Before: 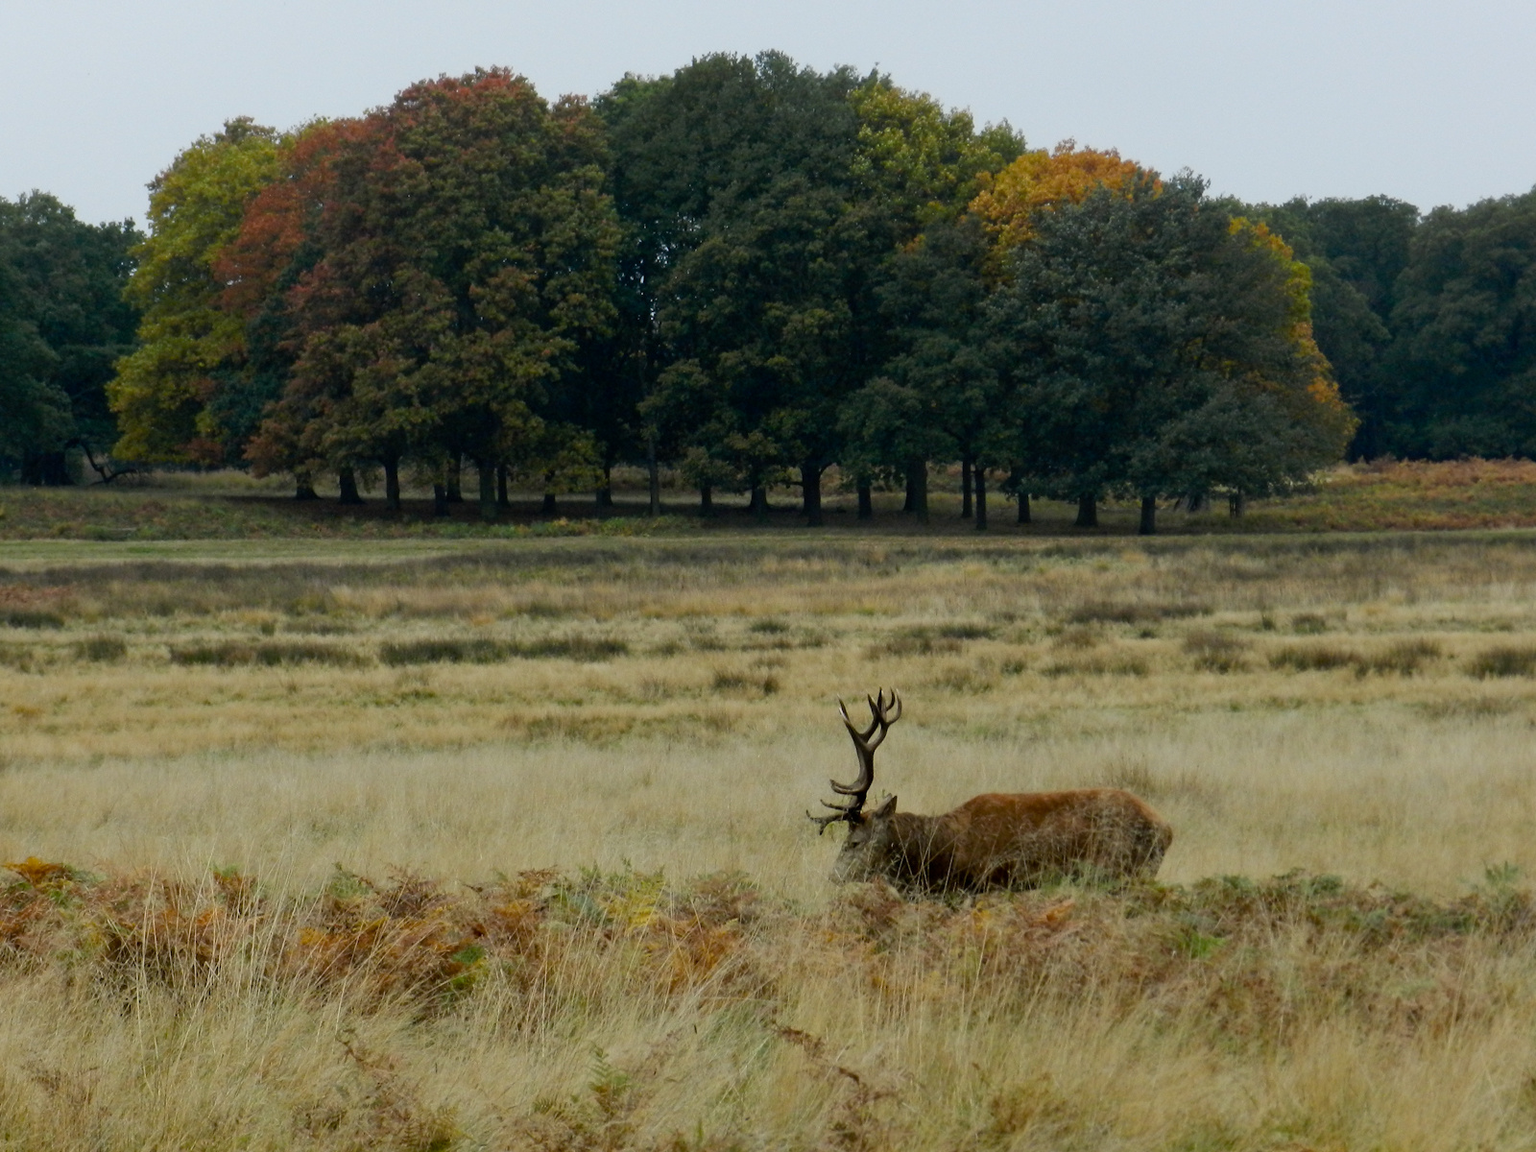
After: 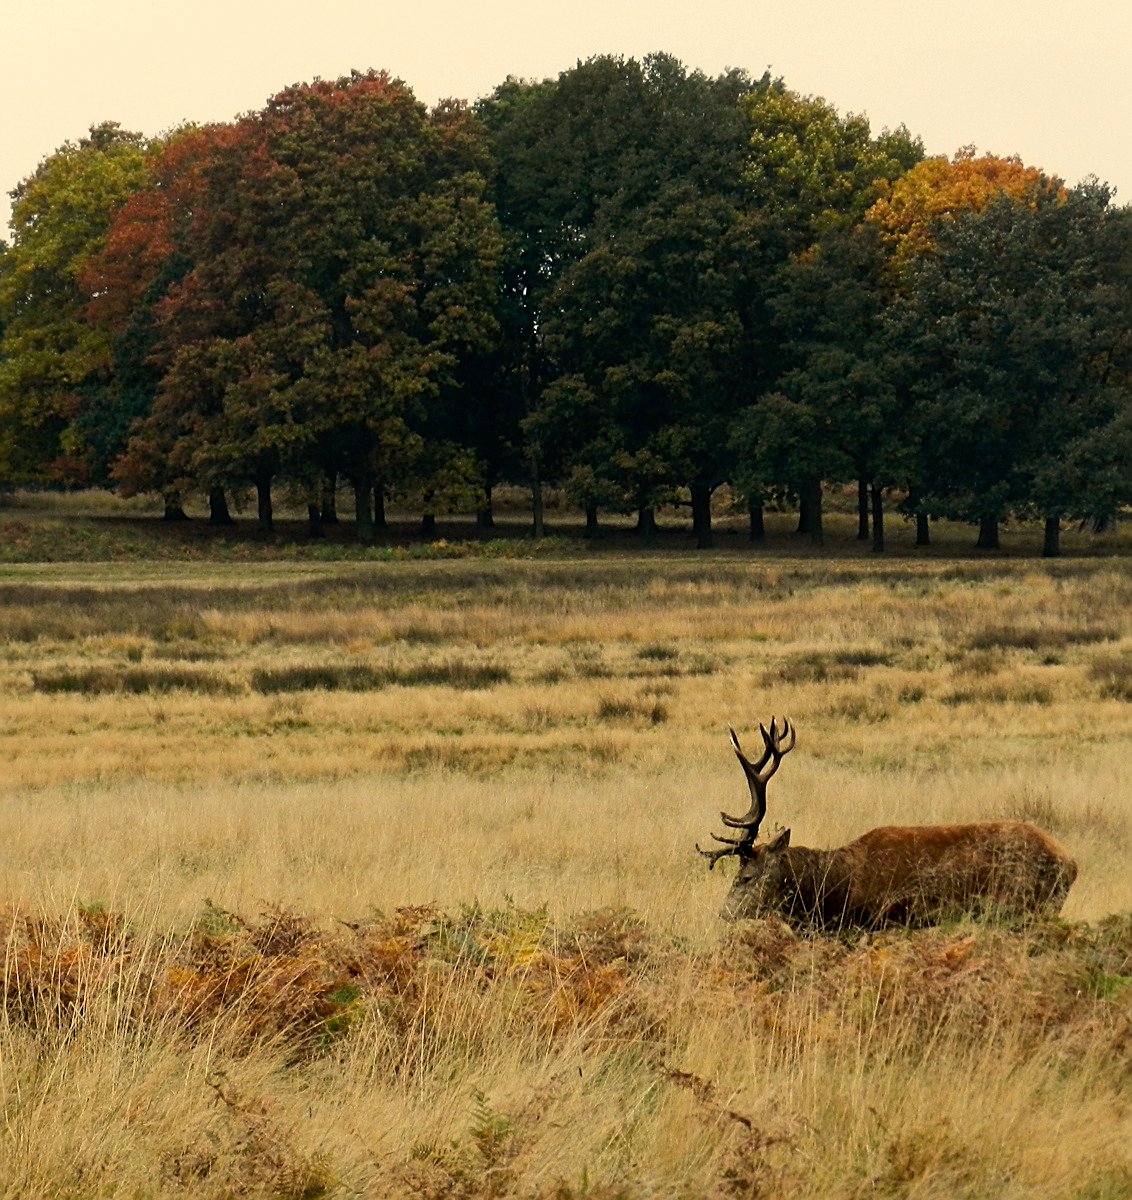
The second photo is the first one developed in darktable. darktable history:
sharpen: on, module defaults
tone equalizer: -8 EV -0.417 EV, -7 EV -0.389 EV, -6 EV -0.333 EV, -5 EV -0.222 EV, -3 EV 0.222 EV, -2 EV 0.333 EV, -1 EV 0.389 EV, +0 EV 0.417 EV, edges refinement/feathering 500, mask exposure compensation -1.57 EV, preserve details no
crop and rotate: left 9.061%, right 20.142%
white balance: red 1.138, green 0.996, blue 0.812
